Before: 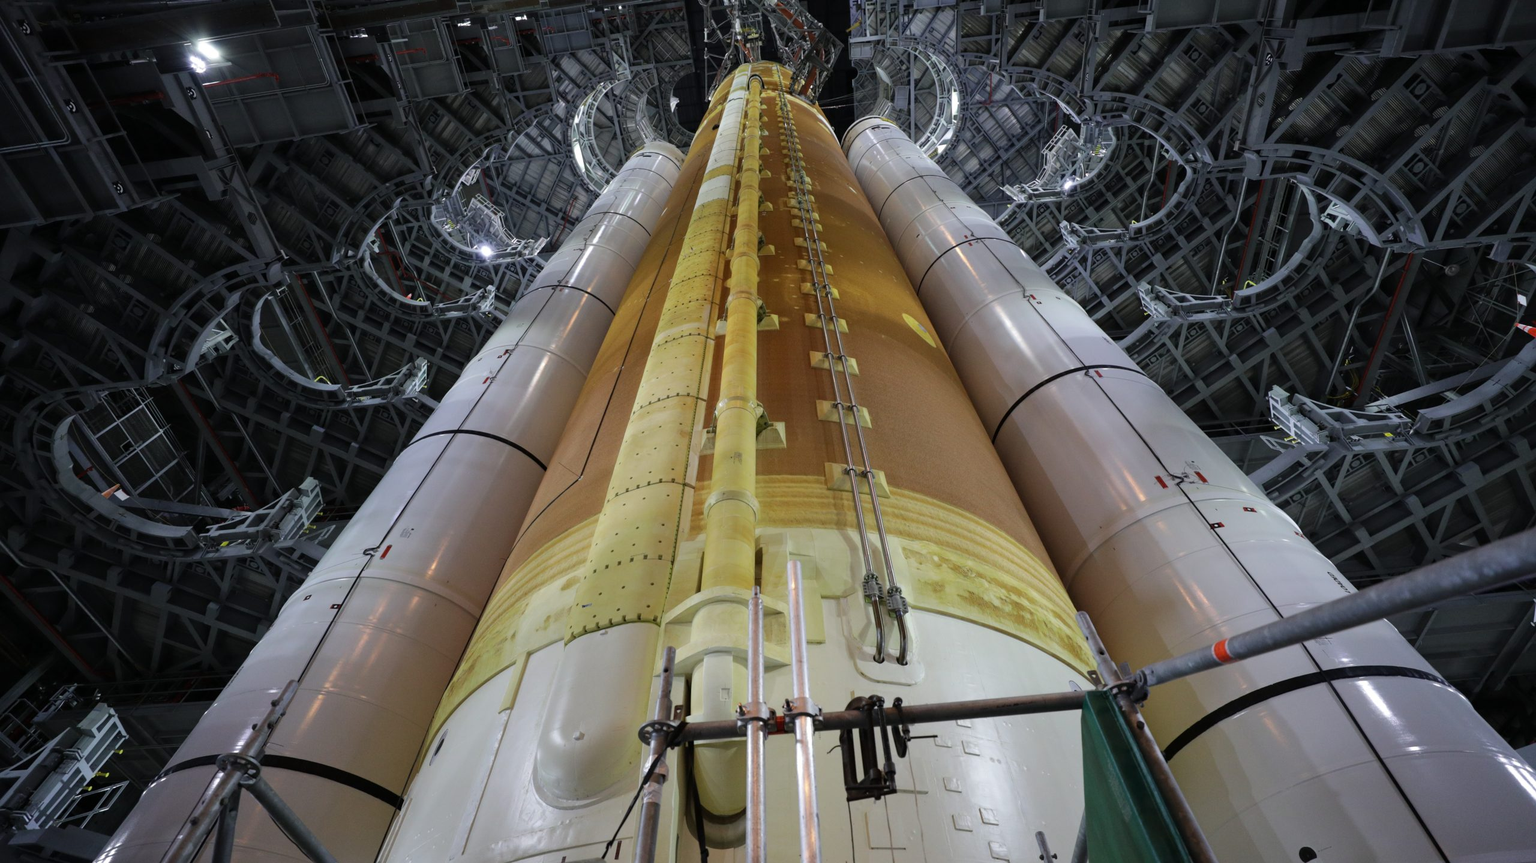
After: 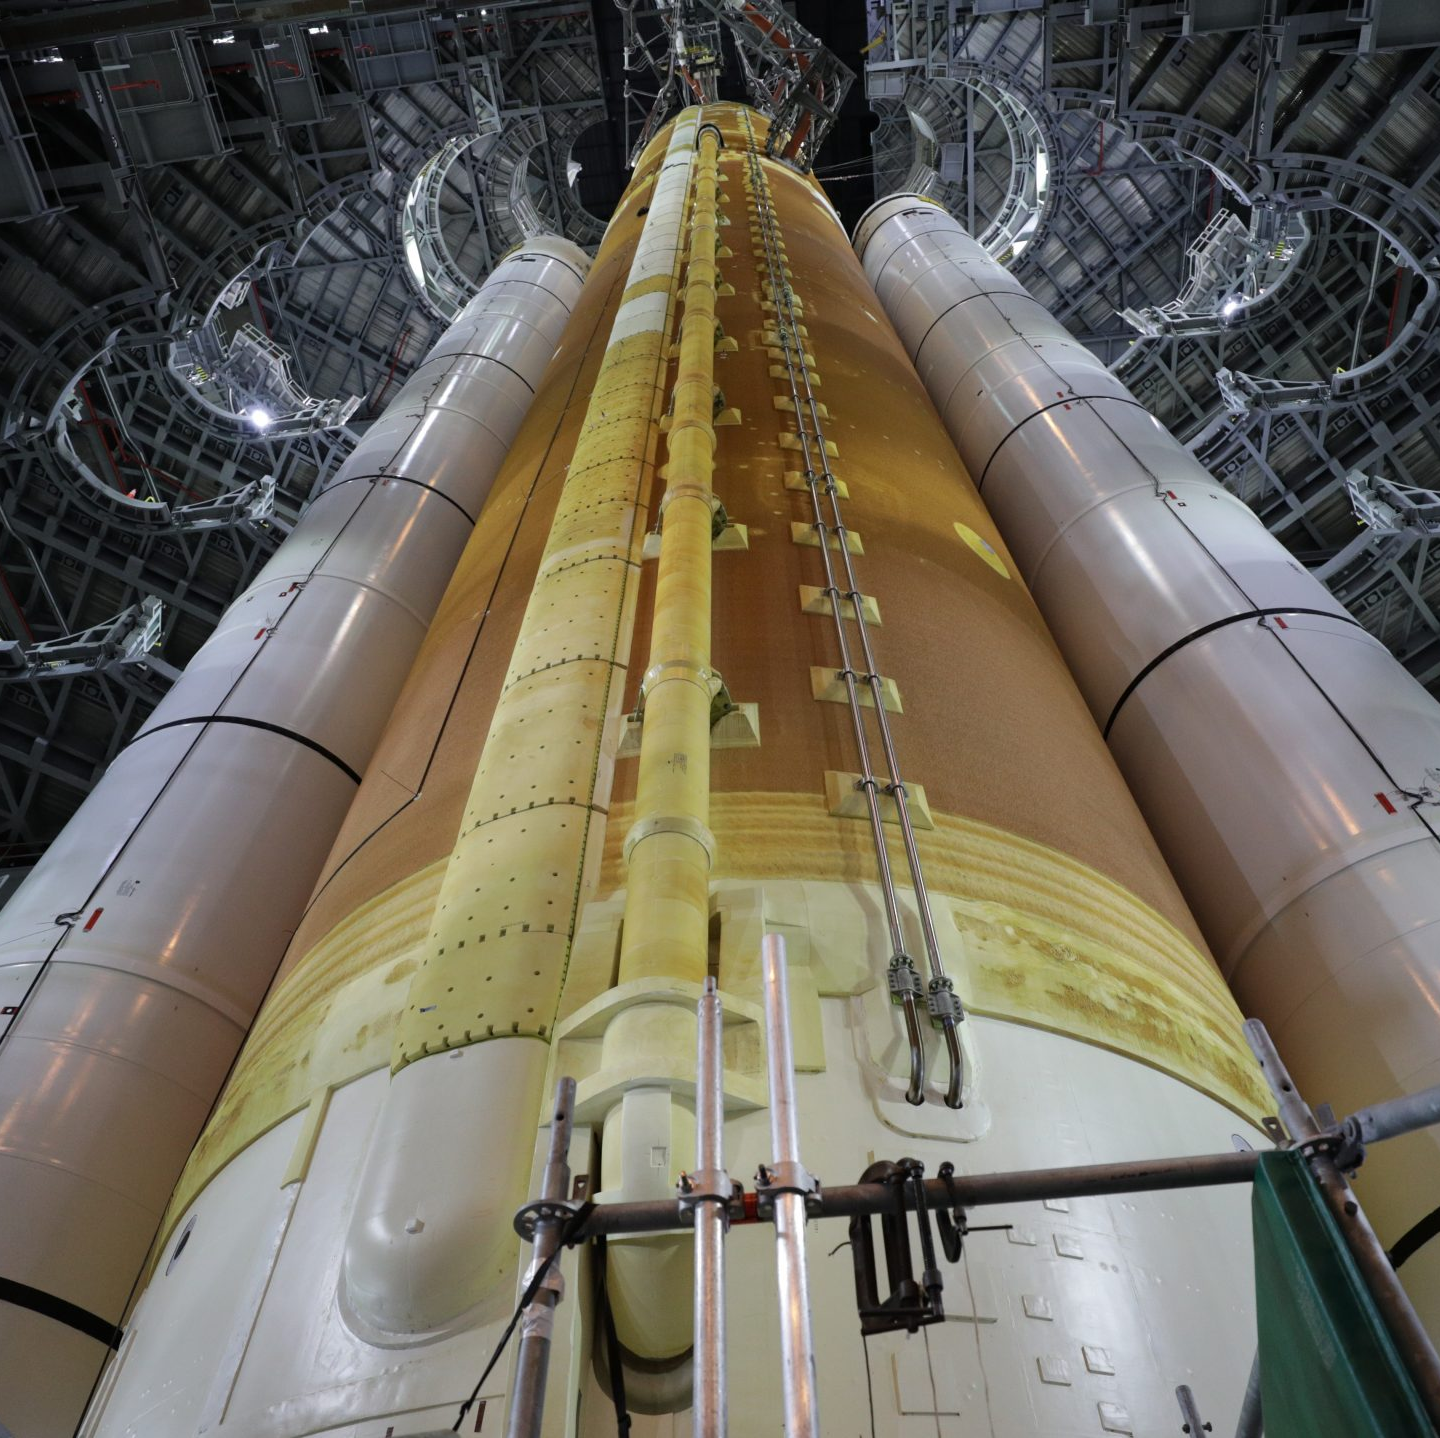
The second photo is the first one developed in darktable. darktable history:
contrast equalizer: y [[0.5 ×6], [0.5 ×6], [0.975, 0.964, 0.925, 0.865, 0.793, 0.721], [0 ×6], [0 ×6]]
crop: left 21.496%, right 22.254%
